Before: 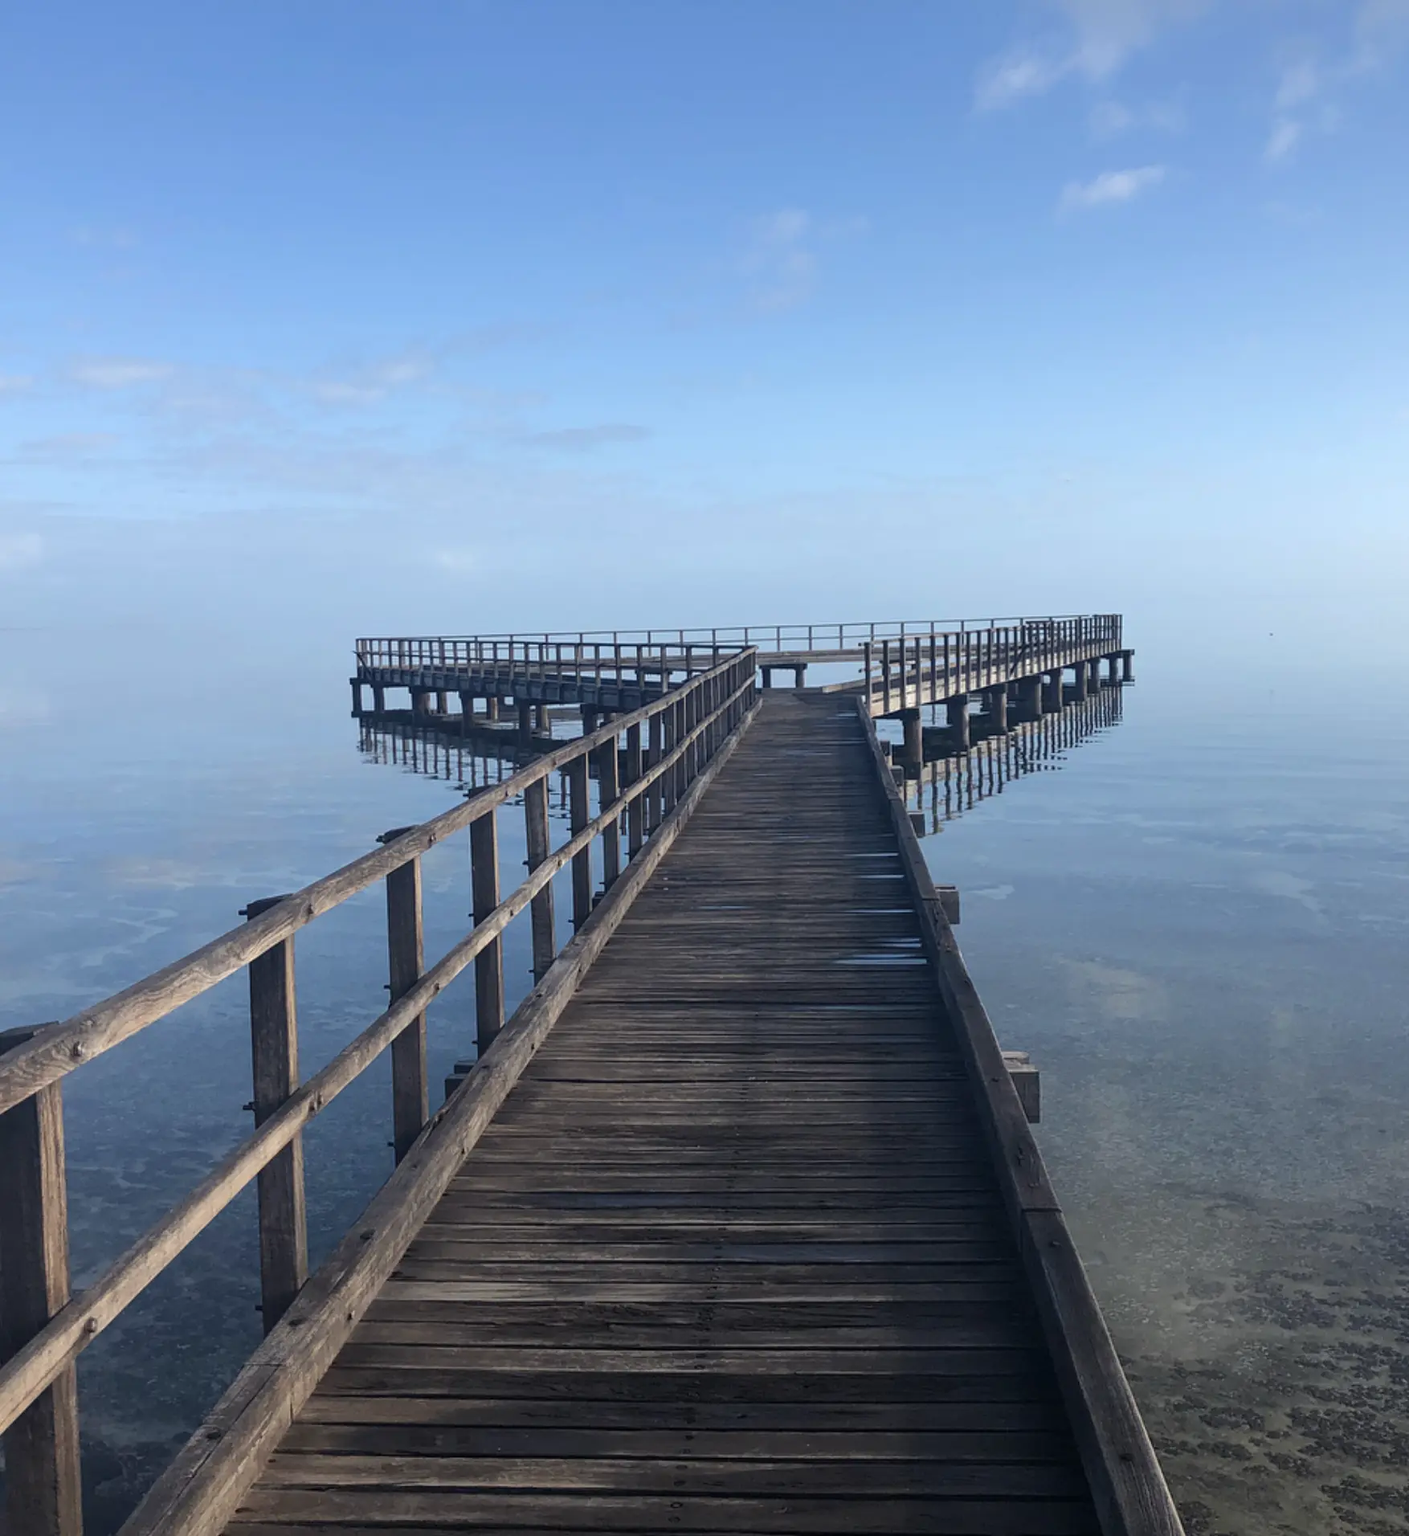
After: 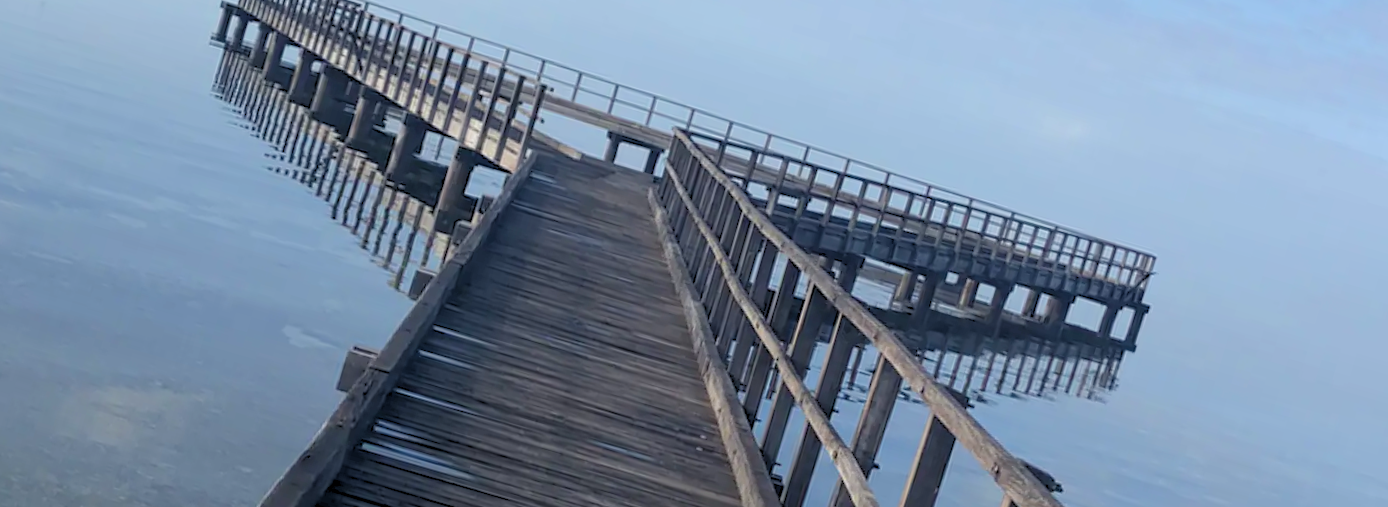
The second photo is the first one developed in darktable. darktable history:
rgb levels: preserve colors sum RGB, levels [[0.038, 0.433, 0.934], [0, 0.5, 1], [0, 0.5, 1]]
crop and rotate: angle 16.12°, top 30.835%, bottom 35.653%
